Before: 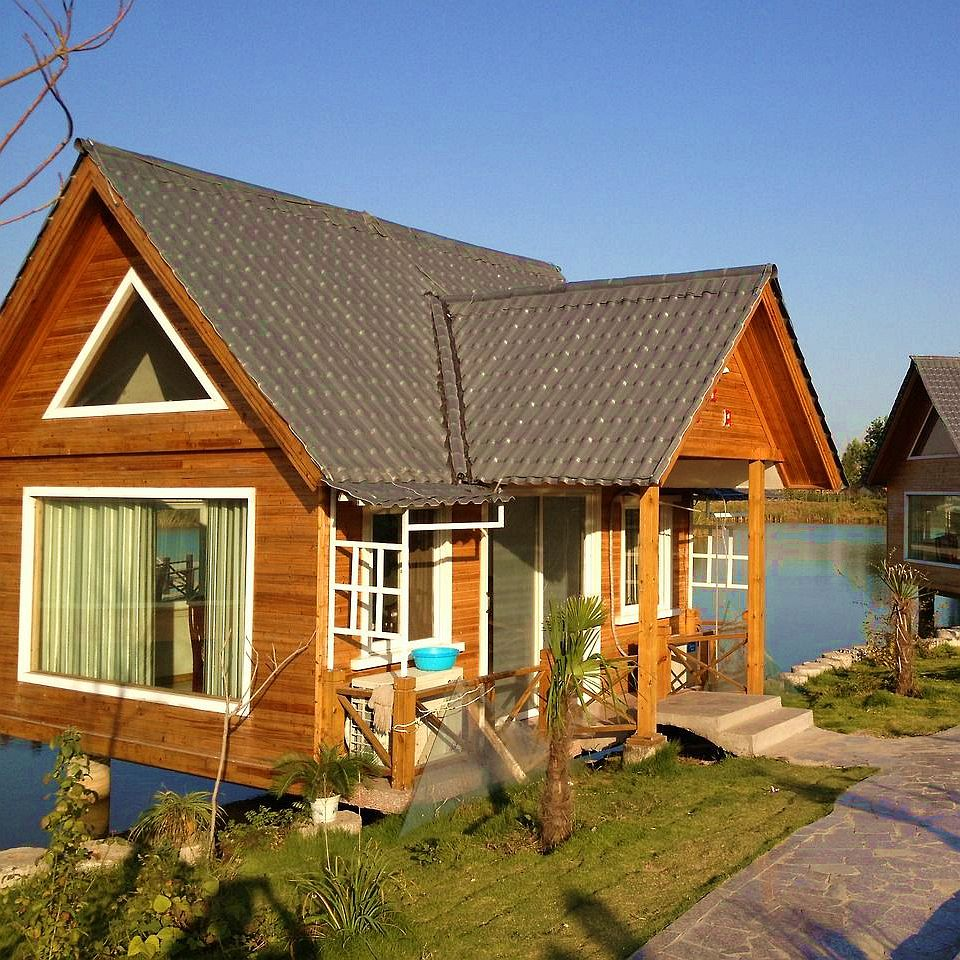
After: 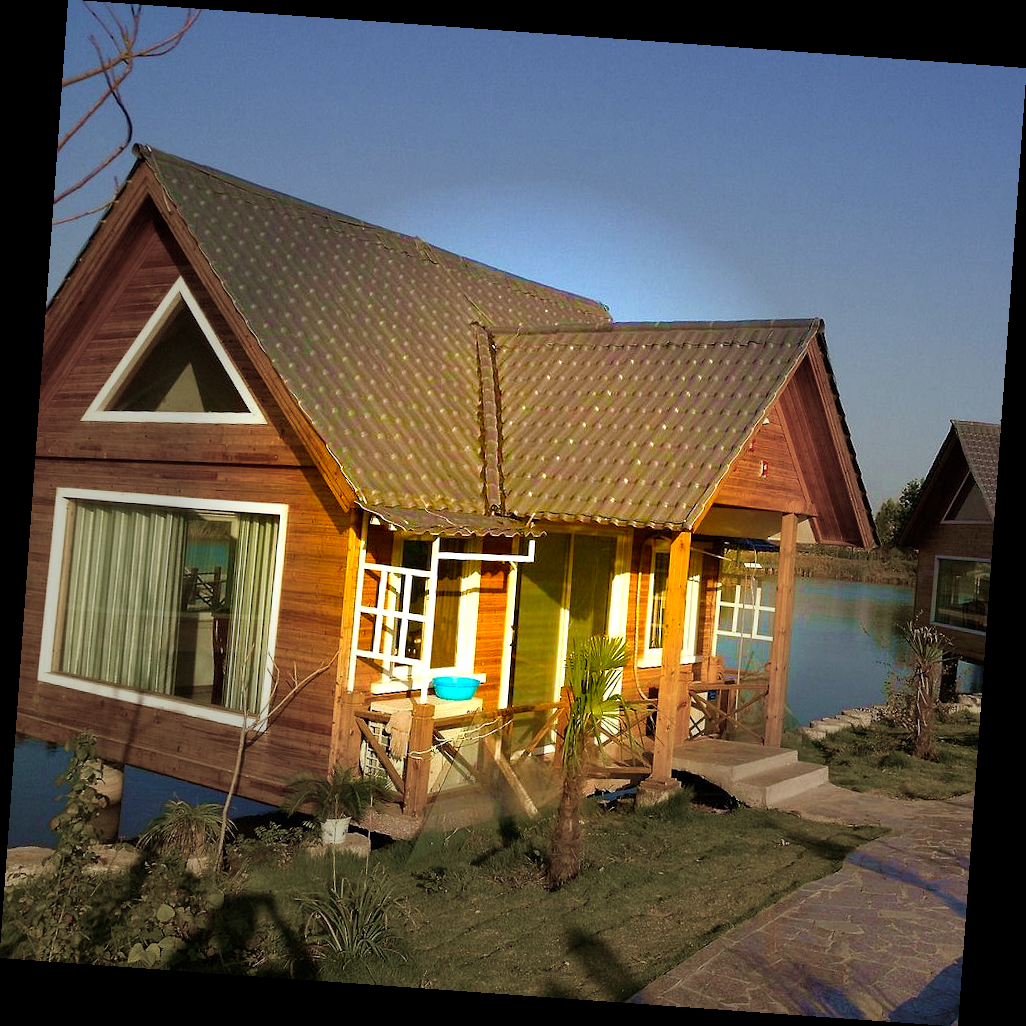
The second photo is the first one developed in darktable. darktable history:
rotate and perspective: rotation 4.1°, automatic cropping off
color balance rgb: linear chroma grading › shadows 10%, linear chroma grading › highlights 10%, linear chroma grading › global chroma 15%, linear chroma grading › mid-tones 15%, perceptual saturation grading › global saturation 40%, perceptual saturation grading › highlights -25%, perceptual saturation grading › mid-tones 35%, perceptual saturation grading › shadows 35%, perceptual brilliance grading › global brilliance 11.29%, global vibrance 11.29%
vignetting: fall-off start 31.28%, fall-off radius 34.64%, brightness -0.575
